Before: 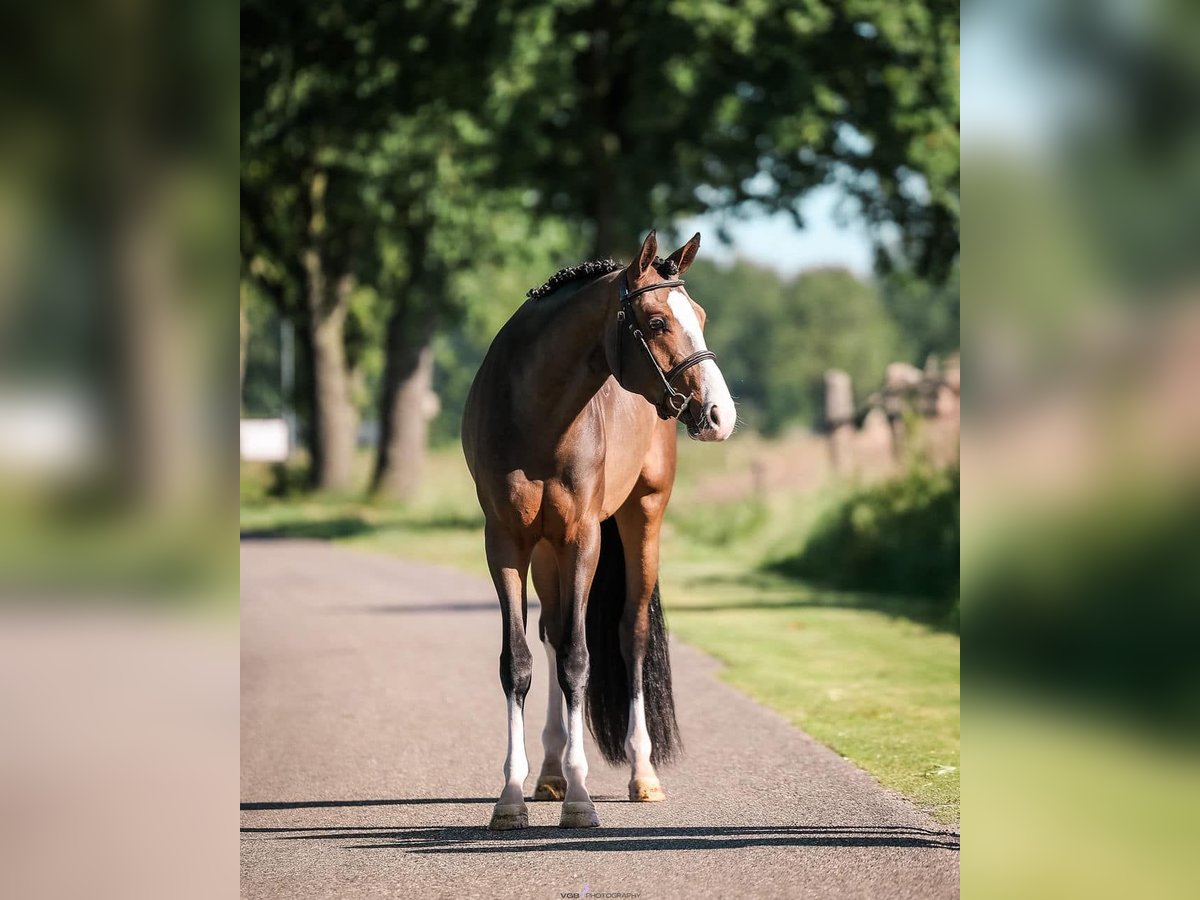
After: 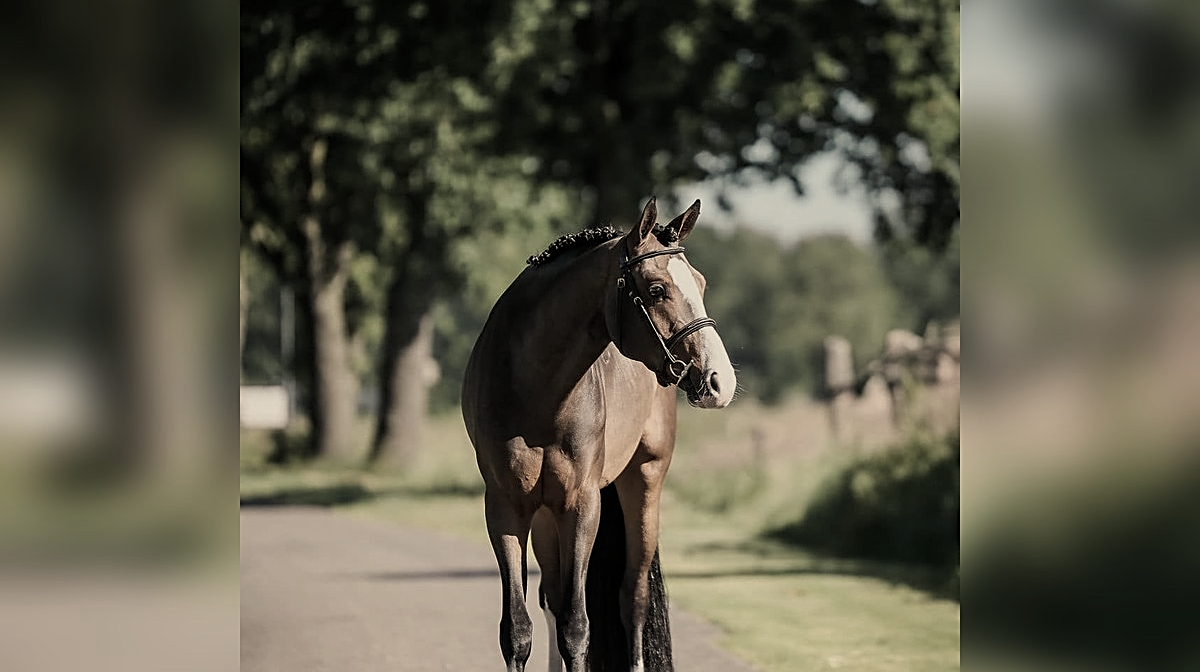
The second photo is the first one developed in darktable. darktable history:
crop: top 3.709%, bottom 21.605%
sharpen: amount 0.559
color correction: highlights a* 2.66, highlights b* 22.98
exposure: black level correction 0, exposure -0.767 EV, compensate highlight preservation false
color zones: curves: ch0 [(0, 0.6) (0.129, 0.585) (0.193, 0.596) (0.429, 0.5) (0.571, 0.5) (0.714, 0.5) (0.857, 0.5) (1, 0.6)]; ch1 [(0, 0.453) (0.112, 0.245) (0.213, 0.252) (0.429, 0.233) (0.571, 0.231) (0.683, 0.242) (0.857, 0.296) (1, 0.453)]
